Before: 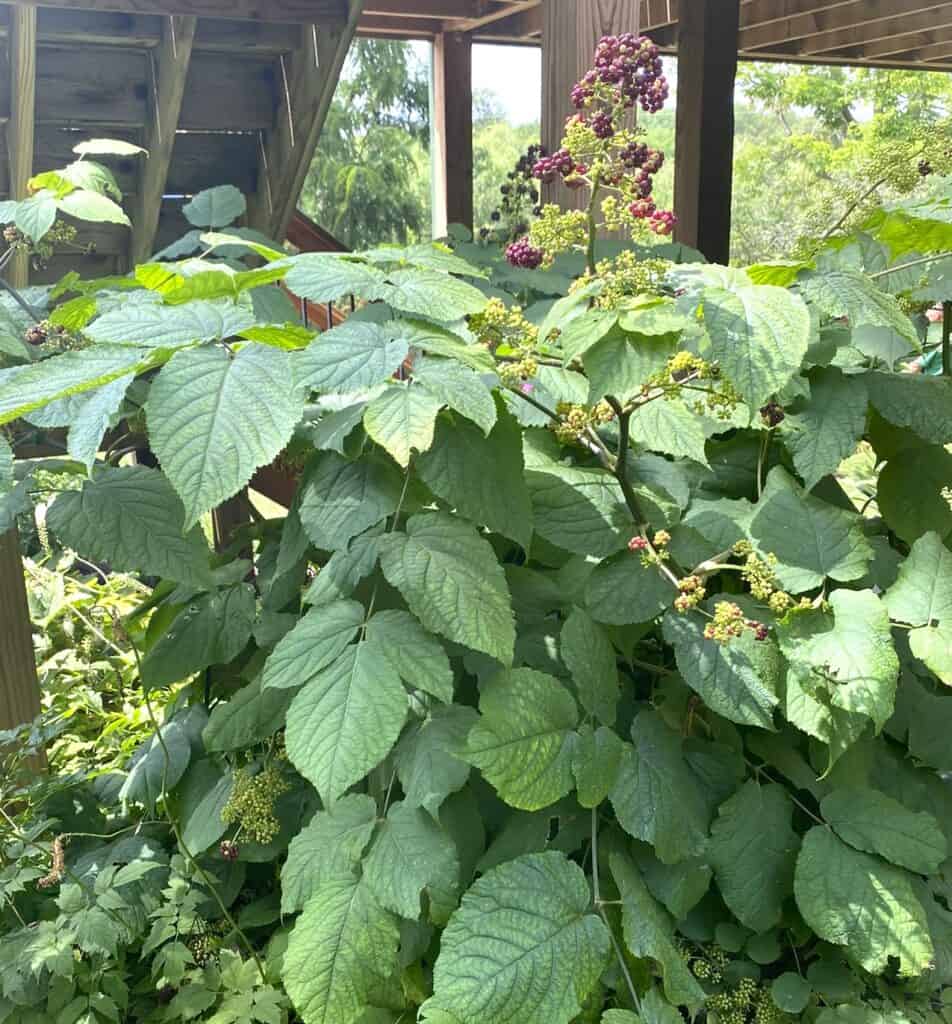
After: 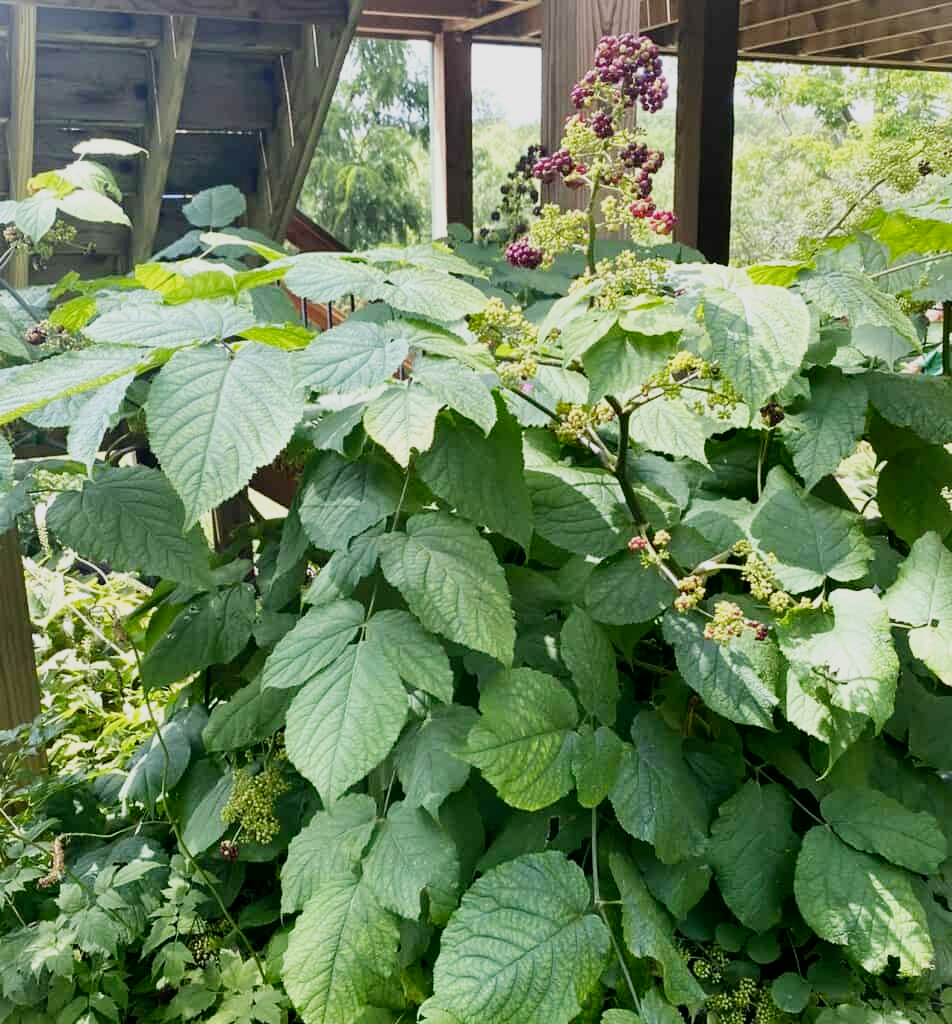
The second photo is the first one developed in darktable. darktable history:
filmic rgb: black relative exposure -16 EV, white relative exposure 5.26 EV, hardness 5.9, contrast 1.238, preserve chrominance no, color science v3 (2019), use custom middle-gray values true
